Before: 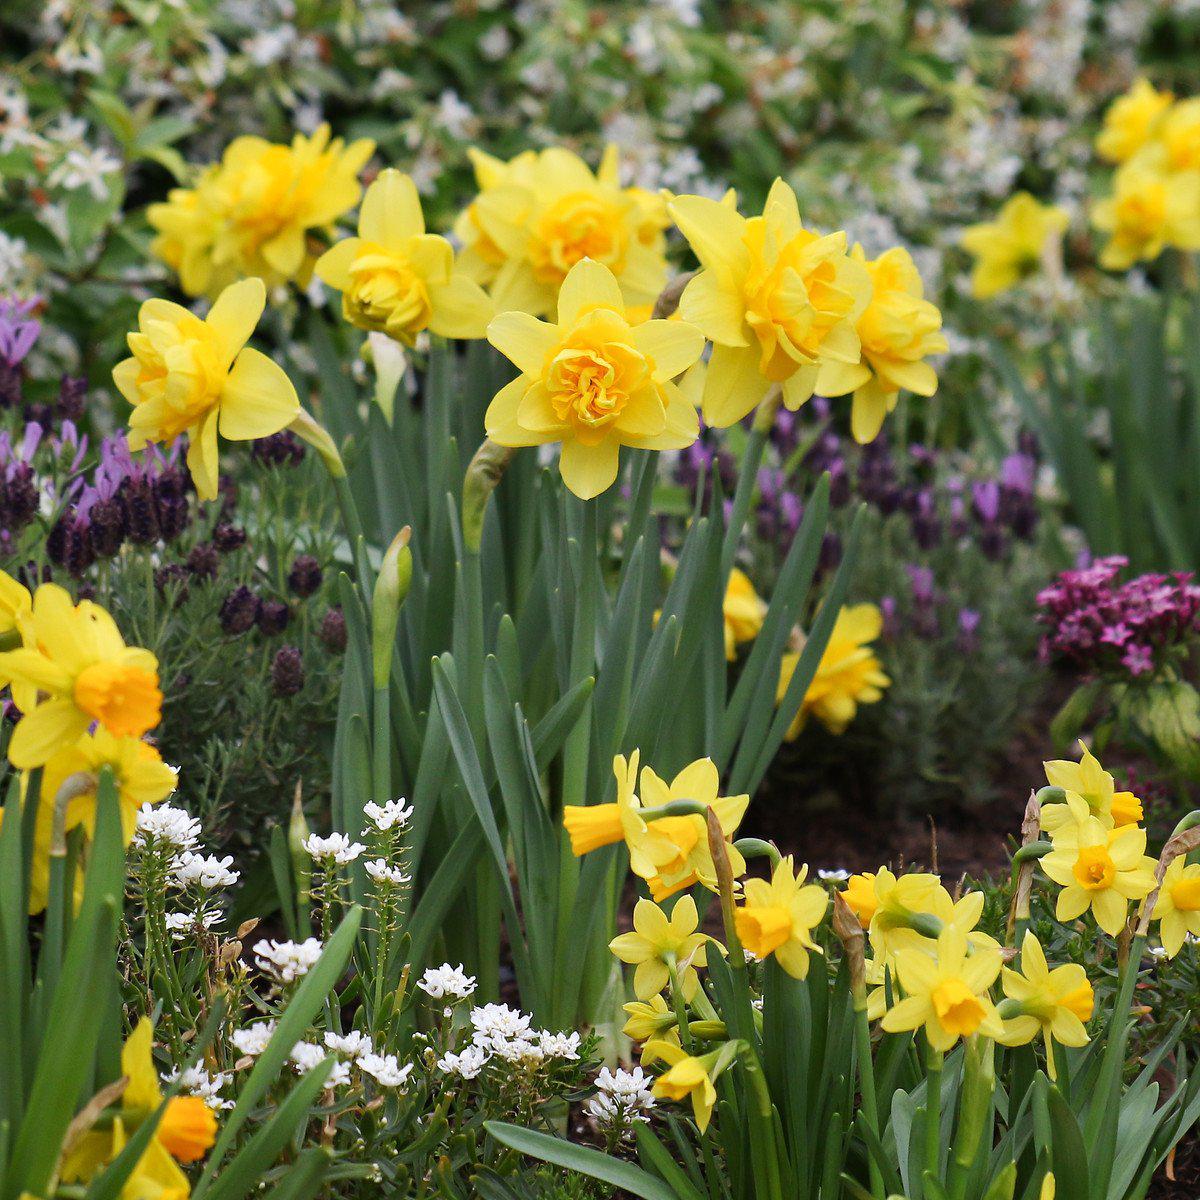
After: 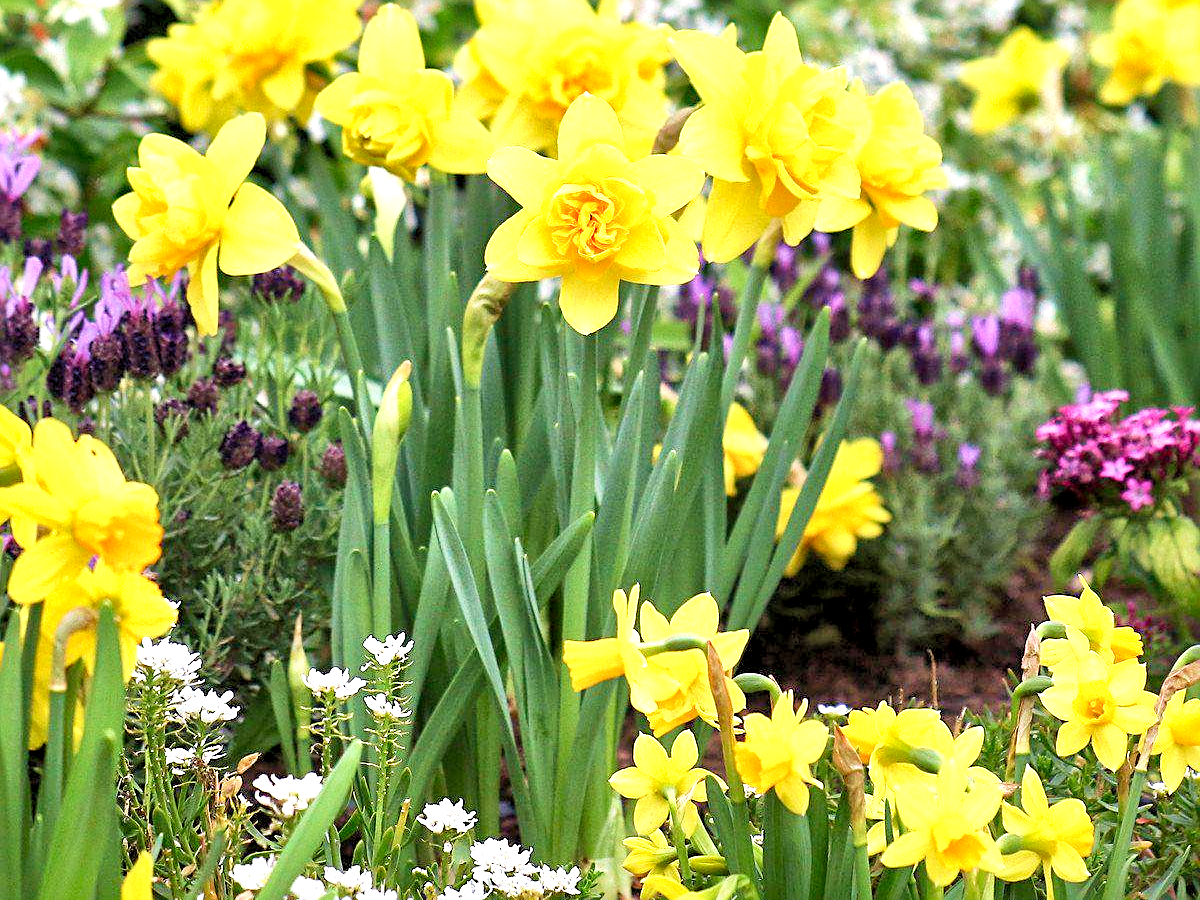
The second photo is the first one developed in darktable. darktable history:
crop: top 13.819%, bottom 11.169%
velvia: on, module defaults
levels: levels [0.036, 0.364, 0.827]
exposure: exposure 0.15 EV, compensate highlight preservation false
local contrast: mode bilateral grid, contrast 20, coarseness 50, detail 171%, midtone range 0.2
sharpen: on, module defaults
